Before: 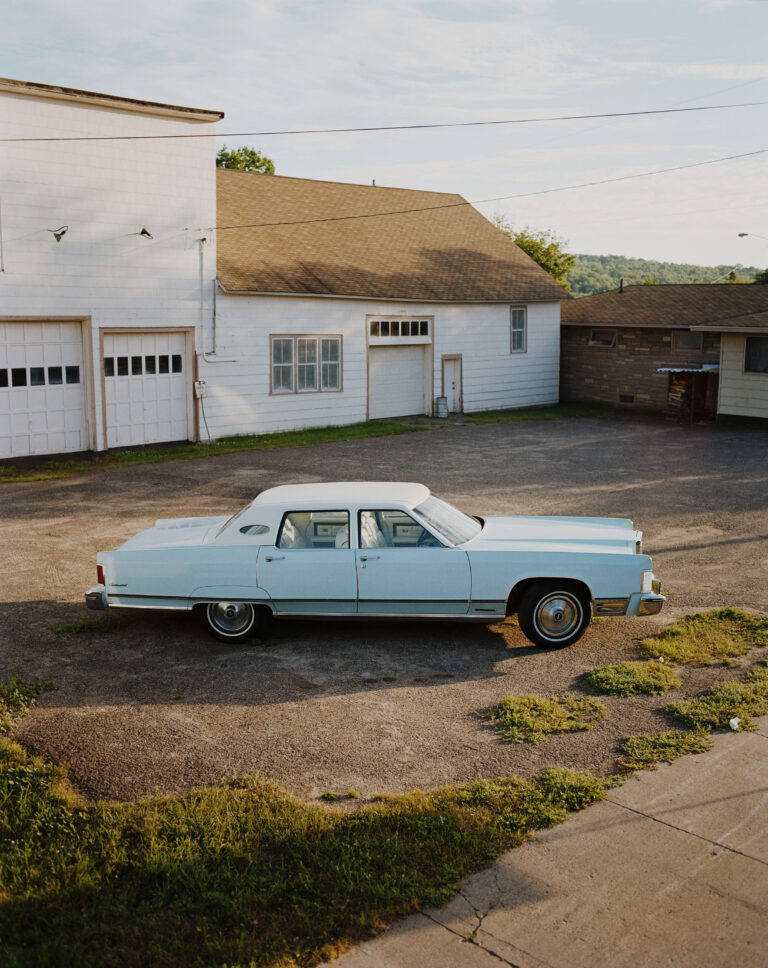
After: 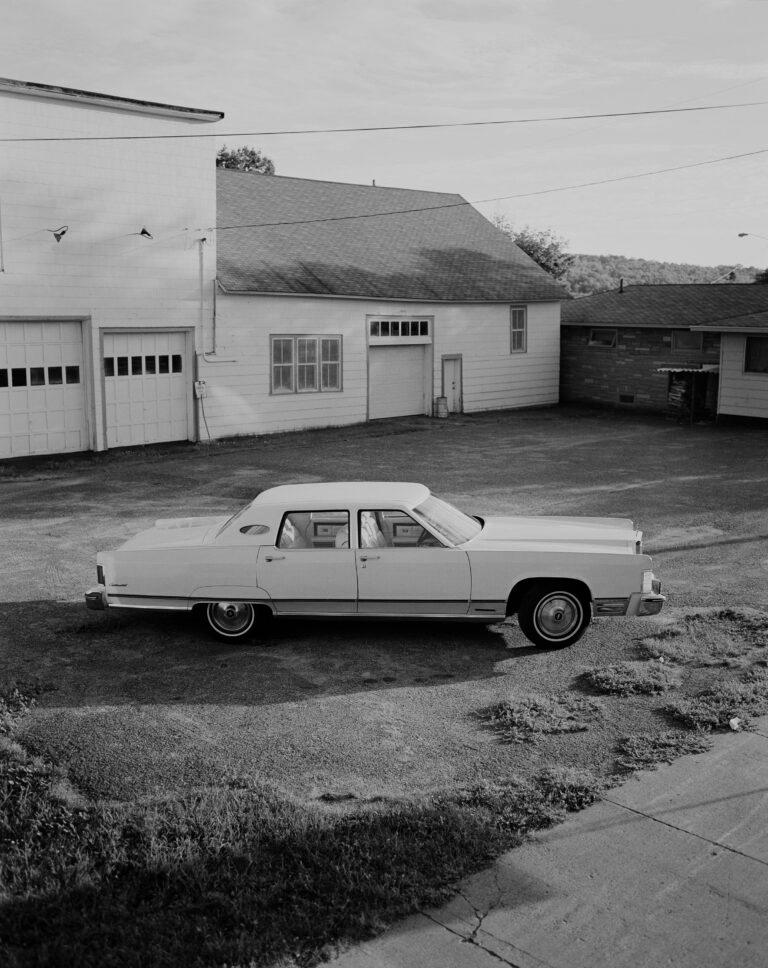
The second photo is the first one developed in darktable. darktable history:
color zones: curves: ch0 [(0.25, 0.5) (0.463, 0.627) (0.484, 0.637) (0.75, 0.5)]
contrast brightness saturation: saturation 0.1
monochrome: a -74.22, b 78.2
color correction: saturation 0.57
